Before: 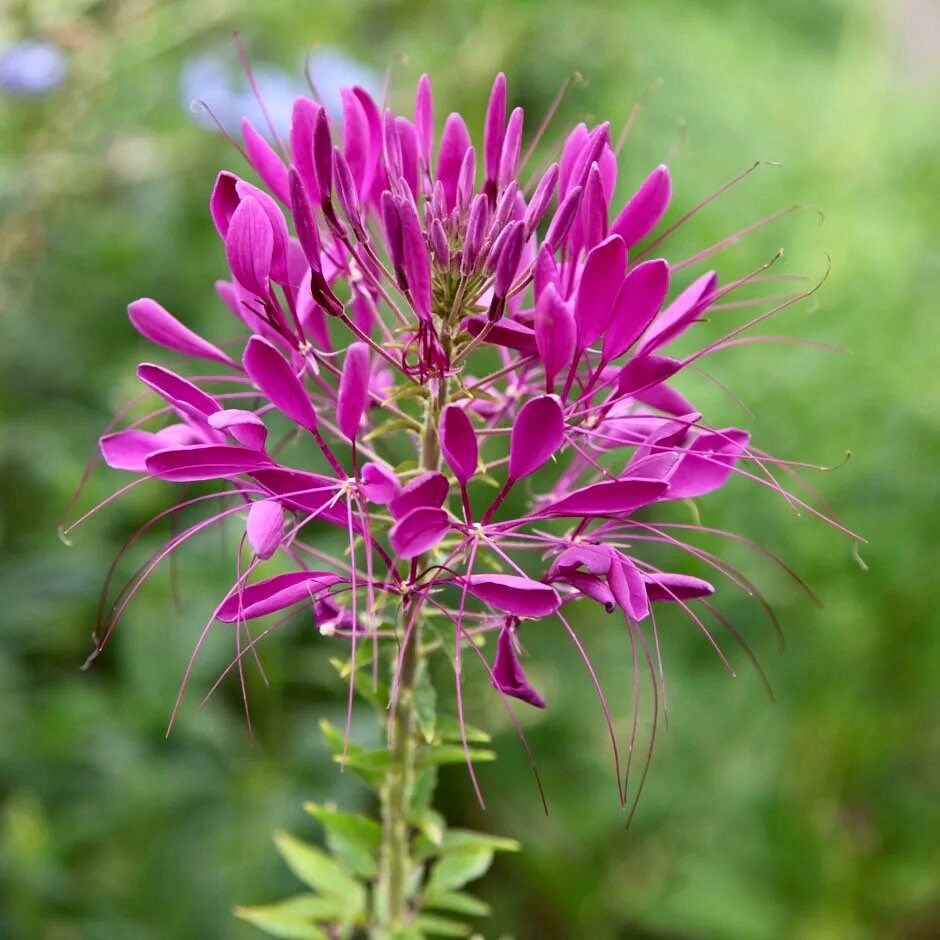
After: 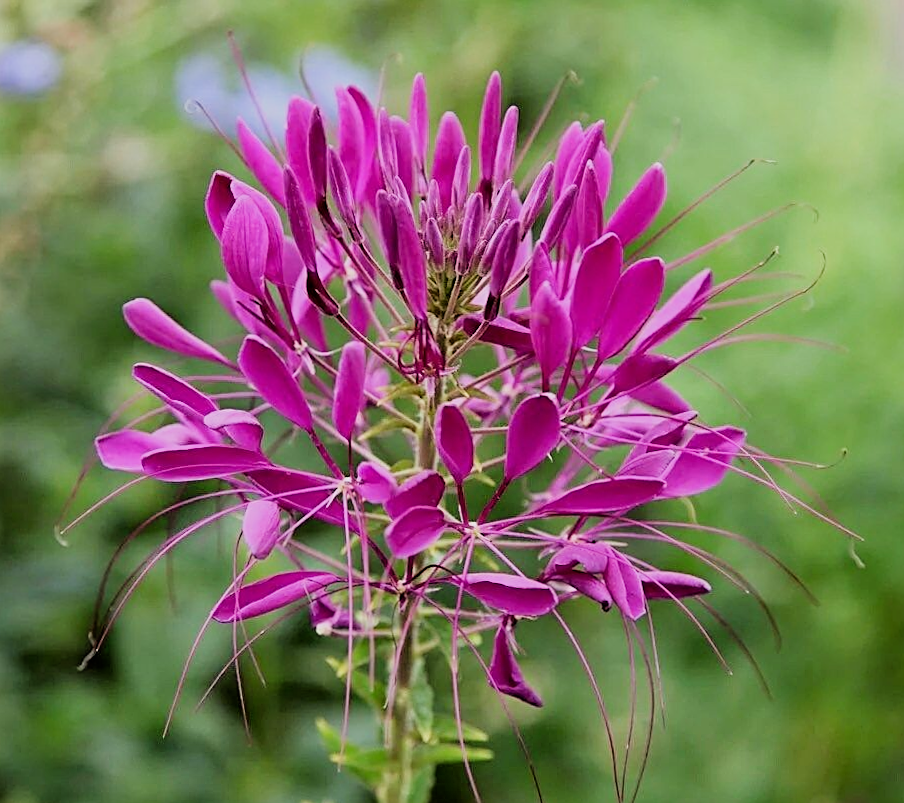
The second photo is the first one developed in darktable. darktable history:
filmic rgb: black relative exposure -5 EV, hardness 2.88, contrast 1.1
crop and rotate: angle 0.2°, left 0.275%, right 3.127%, bottom 14.18%
sharpen: on, module defaults
